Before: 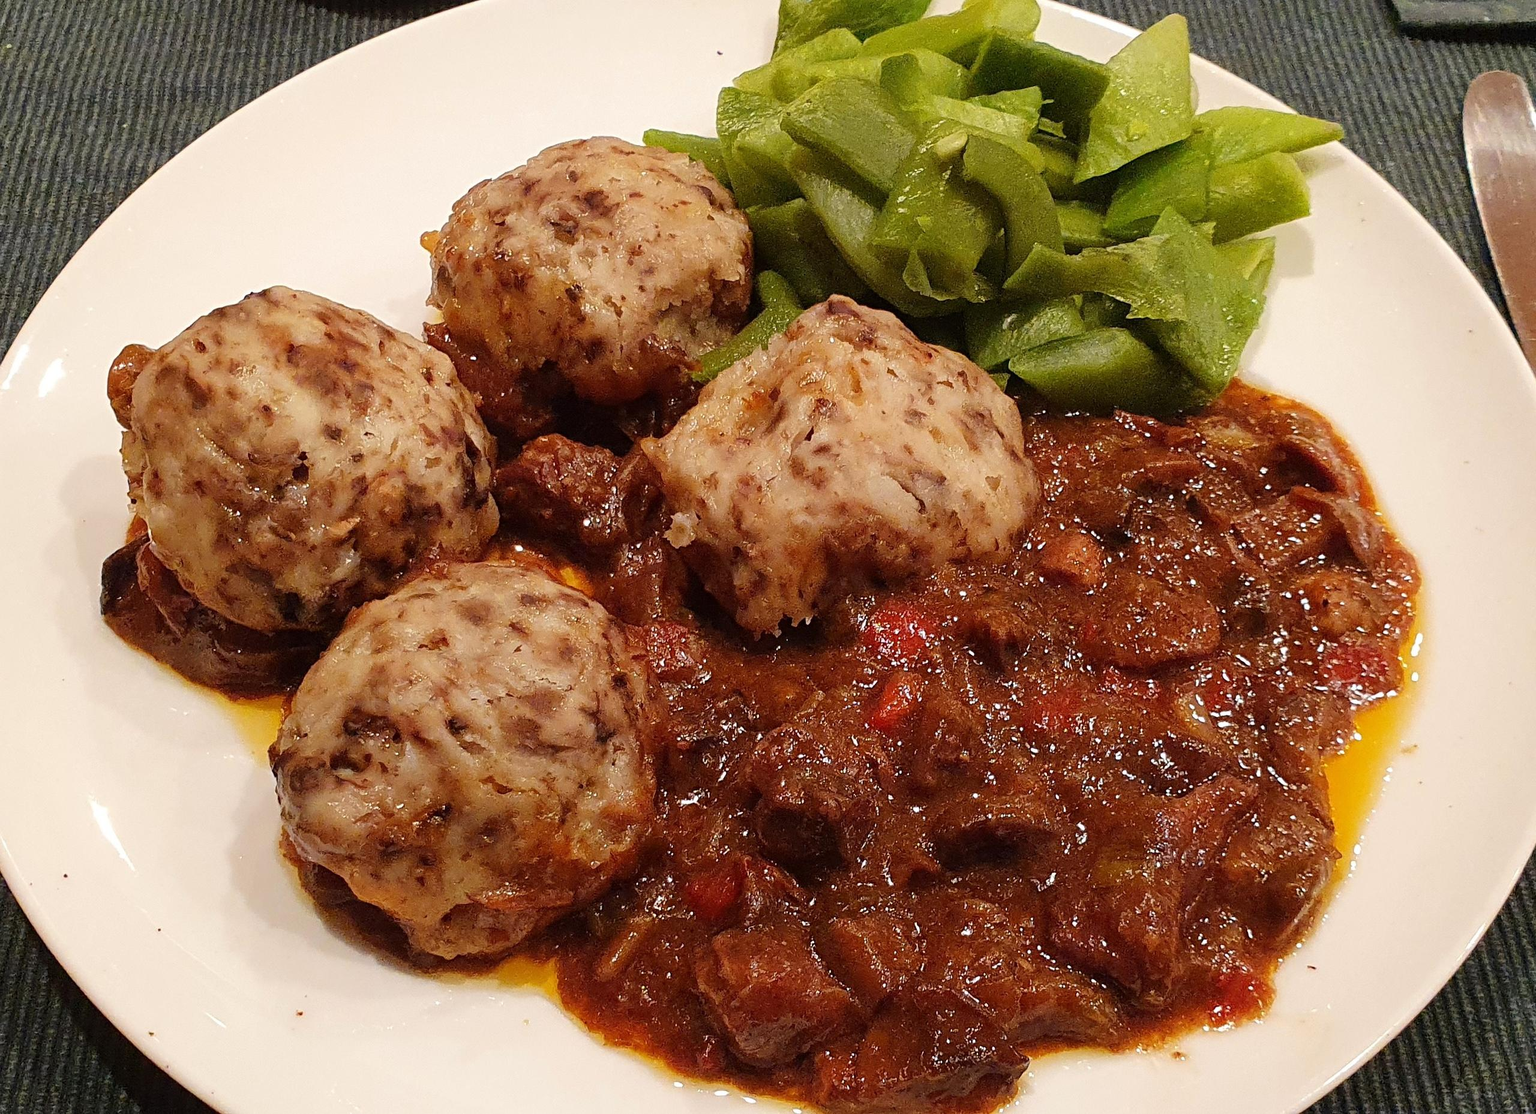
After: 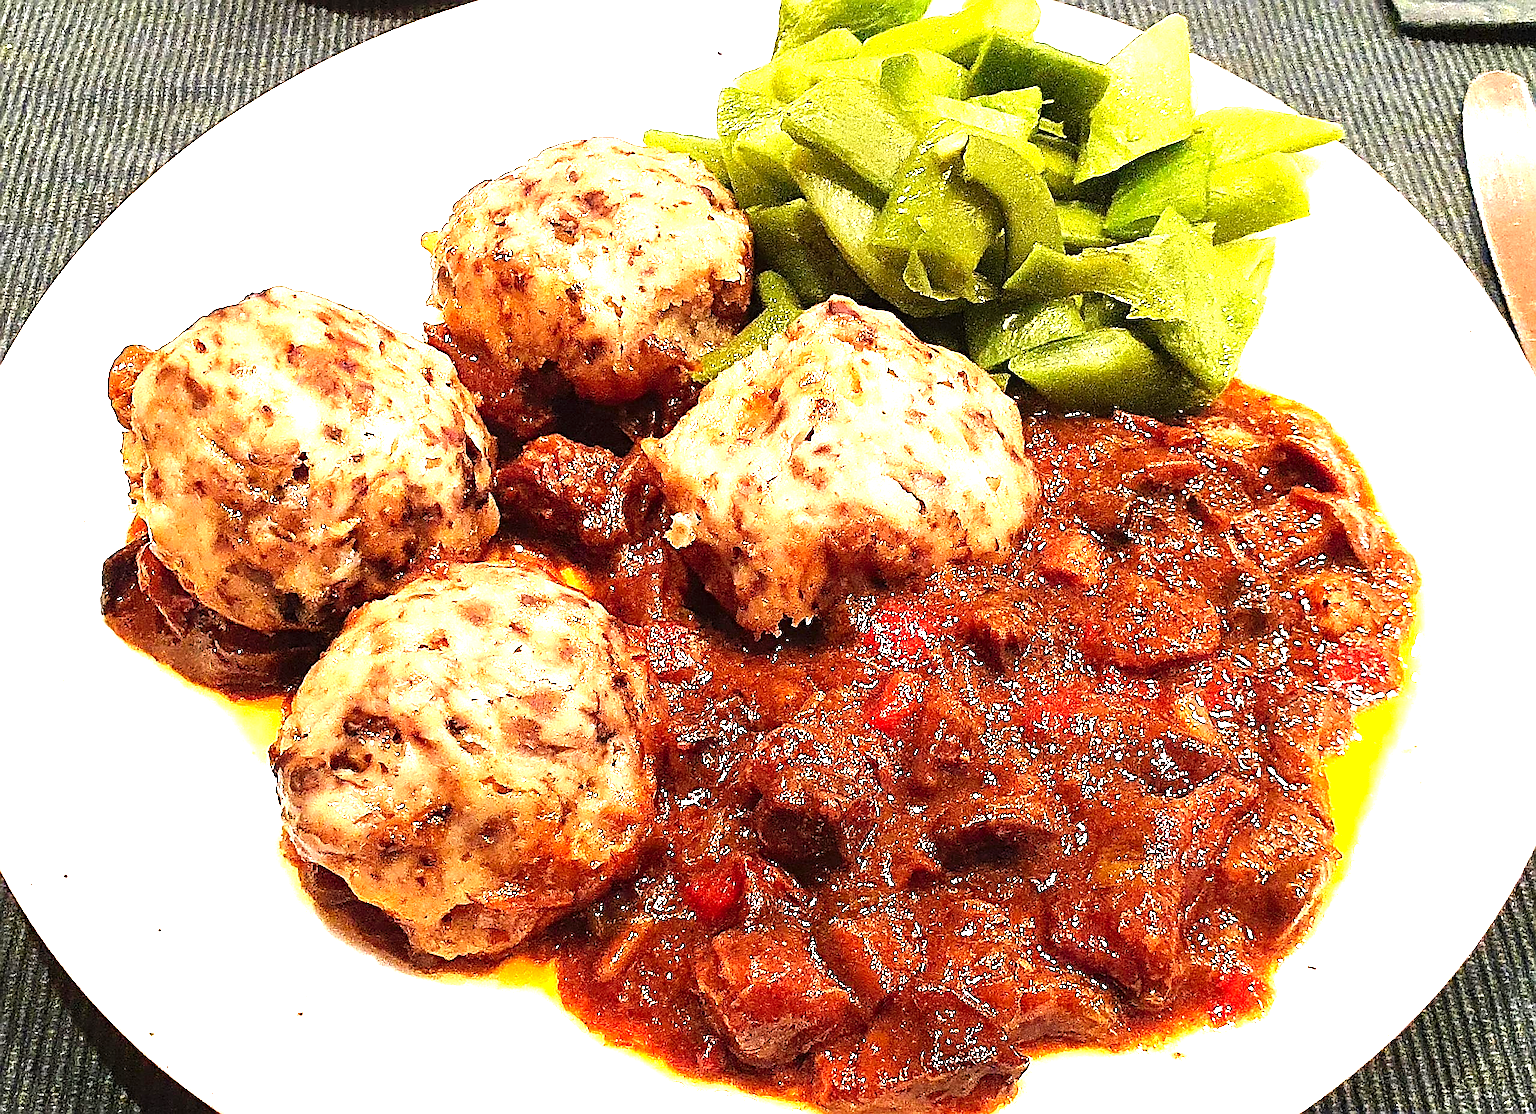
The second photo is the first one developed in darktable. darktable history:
levels: levels [0, 0.281, 0.562]
sharpen: amount 1
color zones: curves: ch0 [(0.25, 0.5) (0.428, 0.473) (0.75, 0.5)]; ch1 [(0.243, 0.479) (0.398, 0.452) (0.75, 0.5)]
